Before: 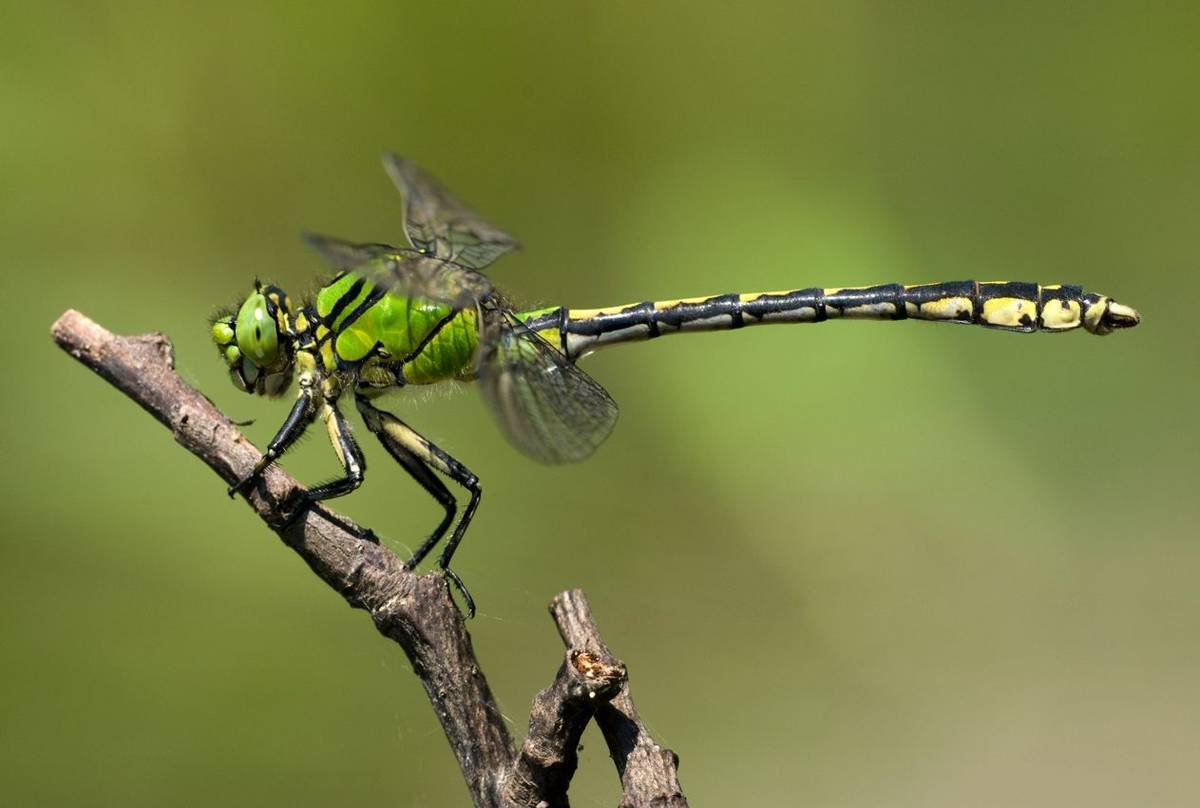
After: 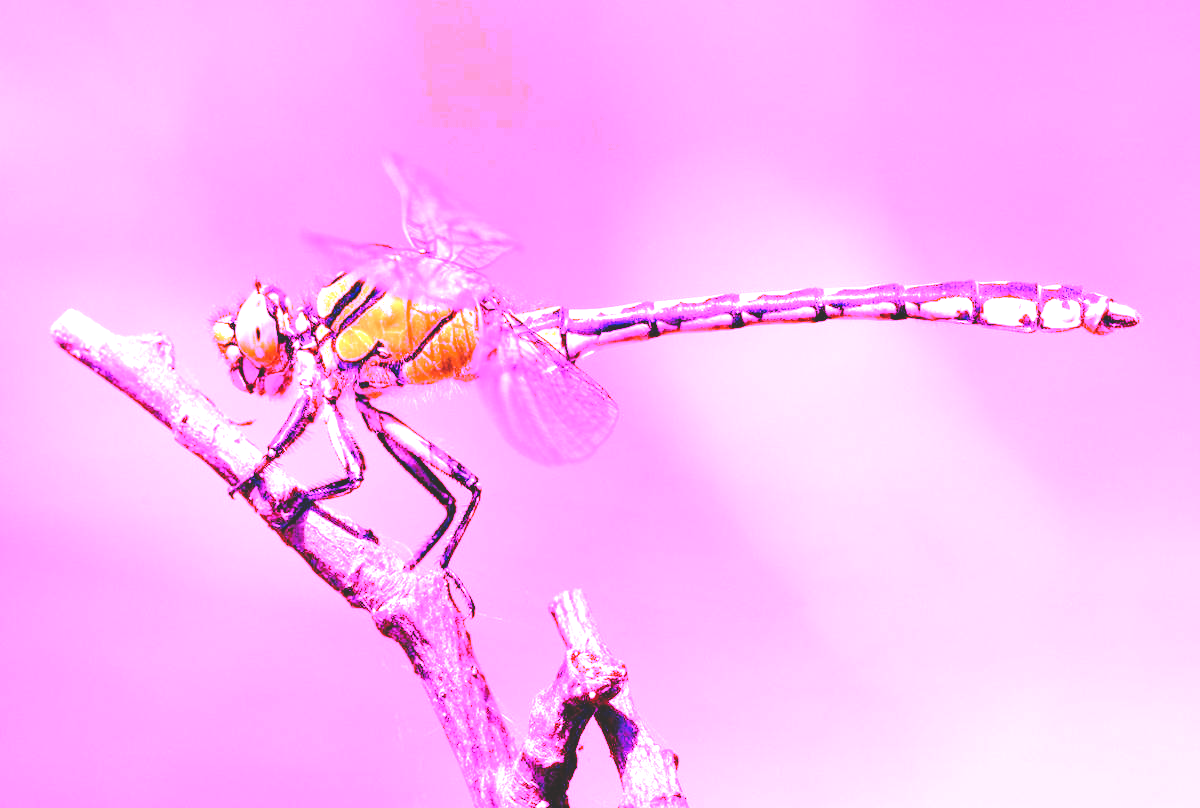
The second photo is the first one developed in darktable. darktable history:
color balance: mode lift, gamma, gain (sRGB), lift [0.997, 0.979, 1.021, 1.011], gamma [1, 1.084, 0.916, 0.998], gain [1, 0.87, 1.13, 1.101], contrast 4.55%, contrast fulcrum 38.24%, output saturation 104.09%
base curve: curves: ch0 [(0, 0.024) (0.055, 0.065) (0.121, 0.166) (0.236, 0.319) (0.693, 0.726) (1, 1)], preserve colors none
white balance: red 8, blue 8
